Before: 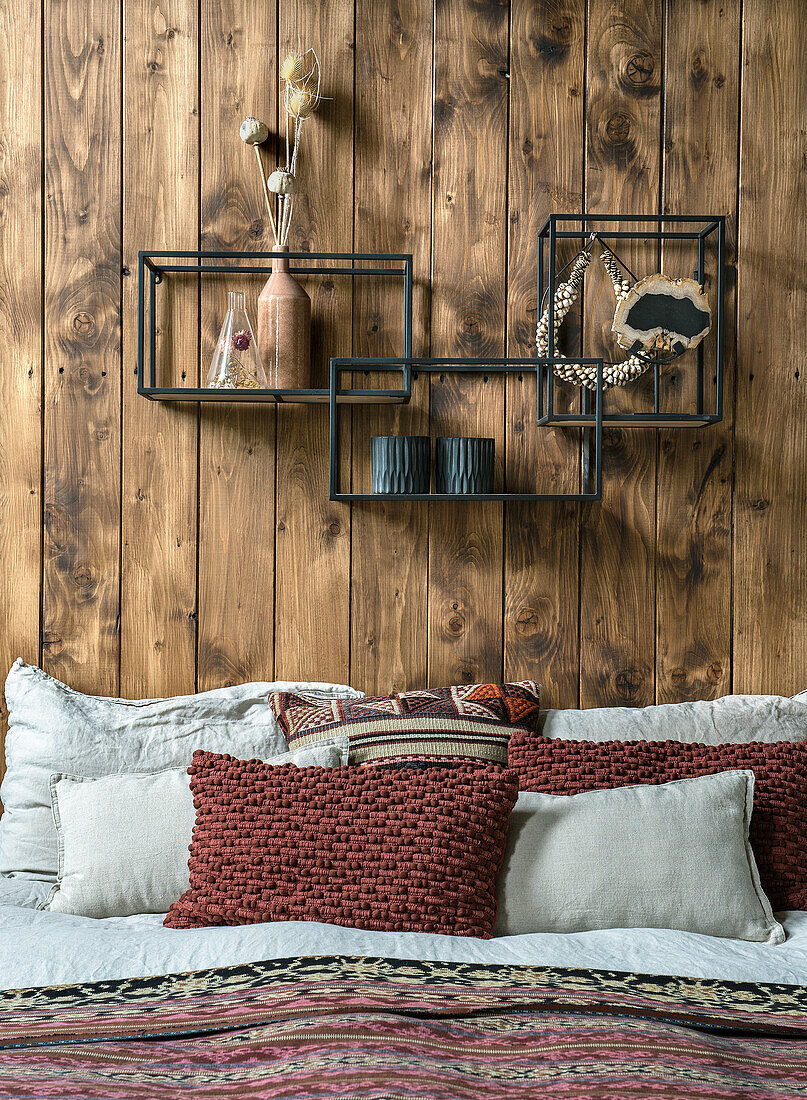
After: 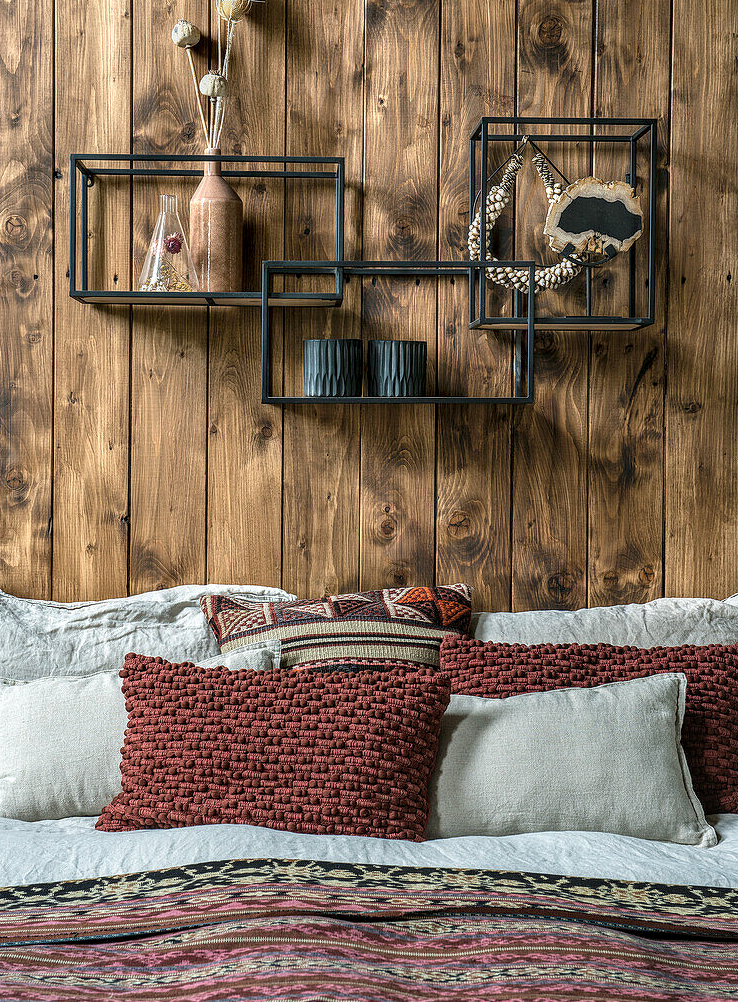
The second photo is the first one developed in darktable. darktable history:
crop and rotate: left 8.475%, top 8.821%
local contrast: on, module defaults
